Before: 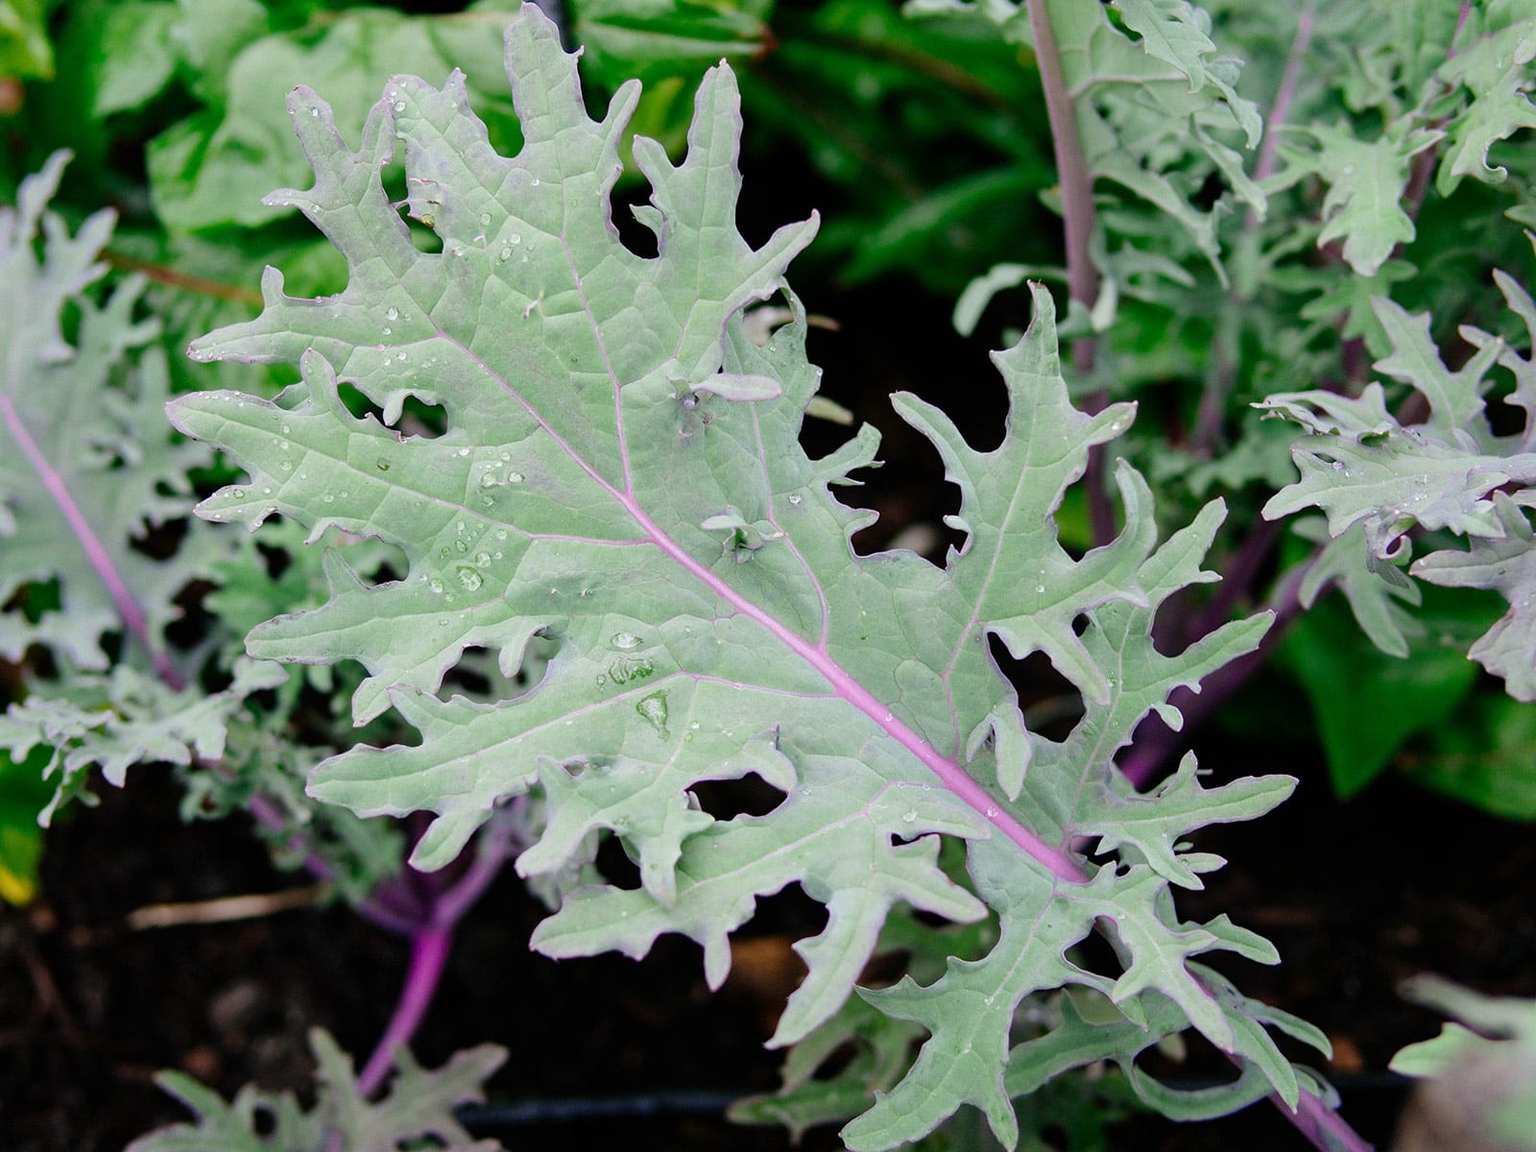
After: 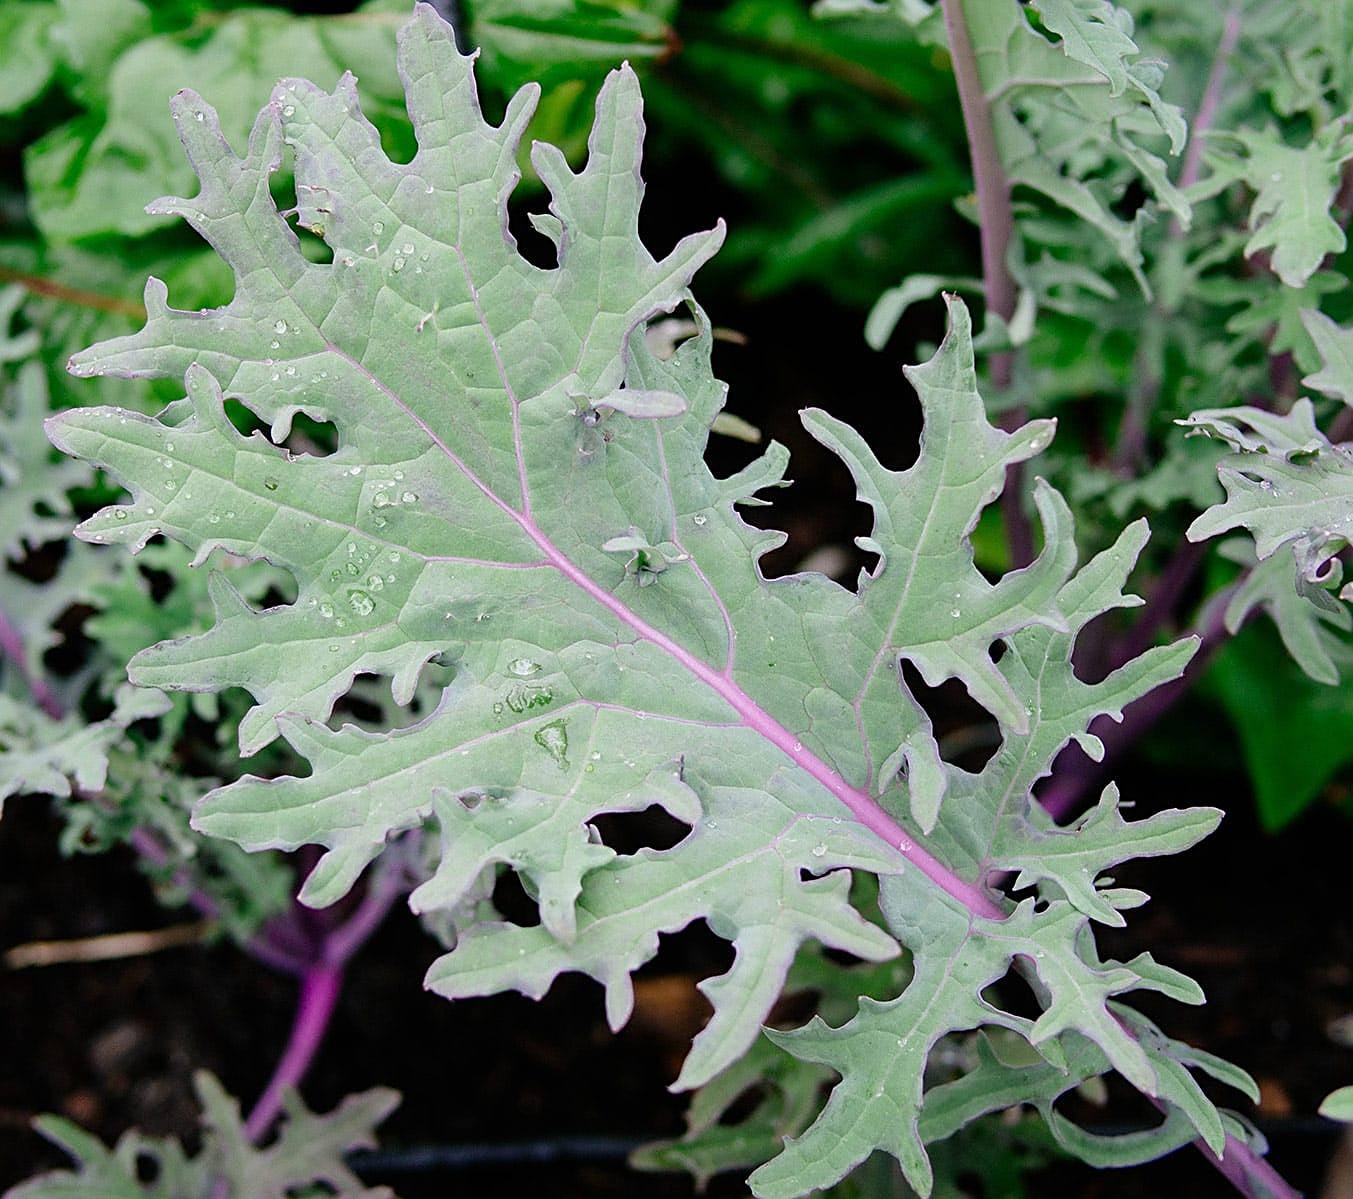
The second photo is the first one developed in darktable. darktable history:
crop: left 8.023%, right 7.382%
sharpen: on, module defaults
